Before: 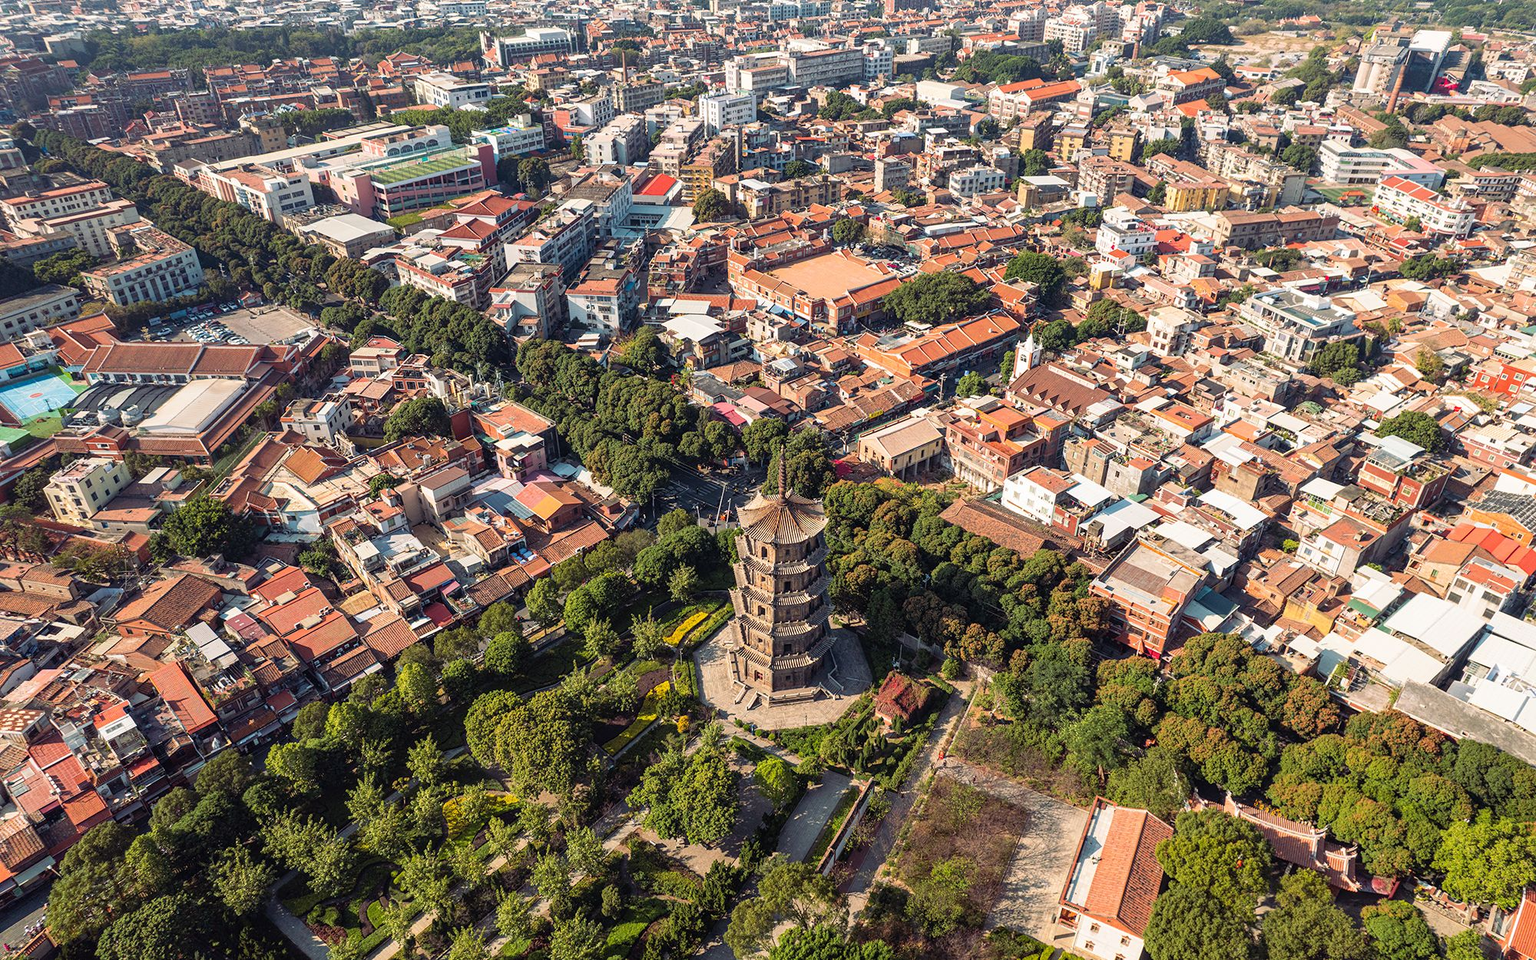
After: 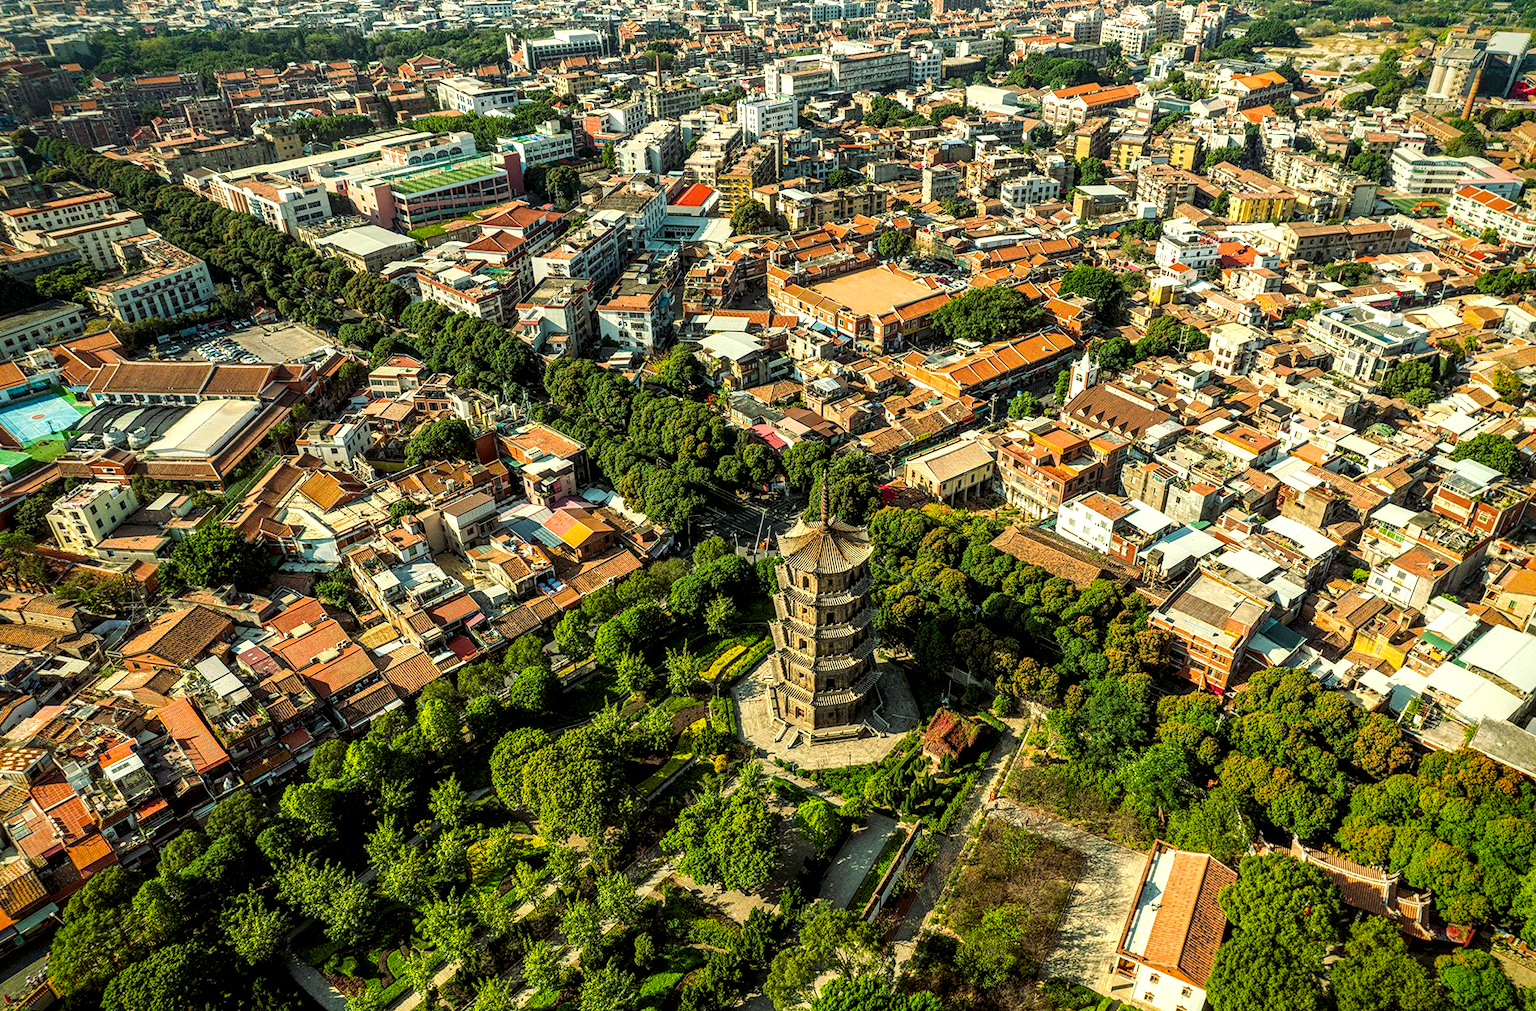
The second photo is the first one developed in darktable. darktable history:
local contrast: detail 160%
color balance rgb: power › luminance -7.659%, power › chroma 1.101%, power › hue 217.59°, linear chroma grading › shadows -2.864%, linear chroma grading › highlights -2.912%, perceptual saturation grading › global saturation 25.879%, global vibrance 20%
crop and rotate: left 0%, right 5.104%
color correction: highlights a* 0.145, highlights b* 29.27, shadows a* -0.208, shadows b* 21.41
base curve: preserve colors none
vignetting: fall-off start 89.52%, fall-off radius 42.94%, saturation 0.381, width/height ratio 1.165
color calibration: illuminant F (fluorescent), F source F9 (Cool White Deluxe 4150 K) – high CRI, x 0.374, y 0.373, temperature 4157.47 K
